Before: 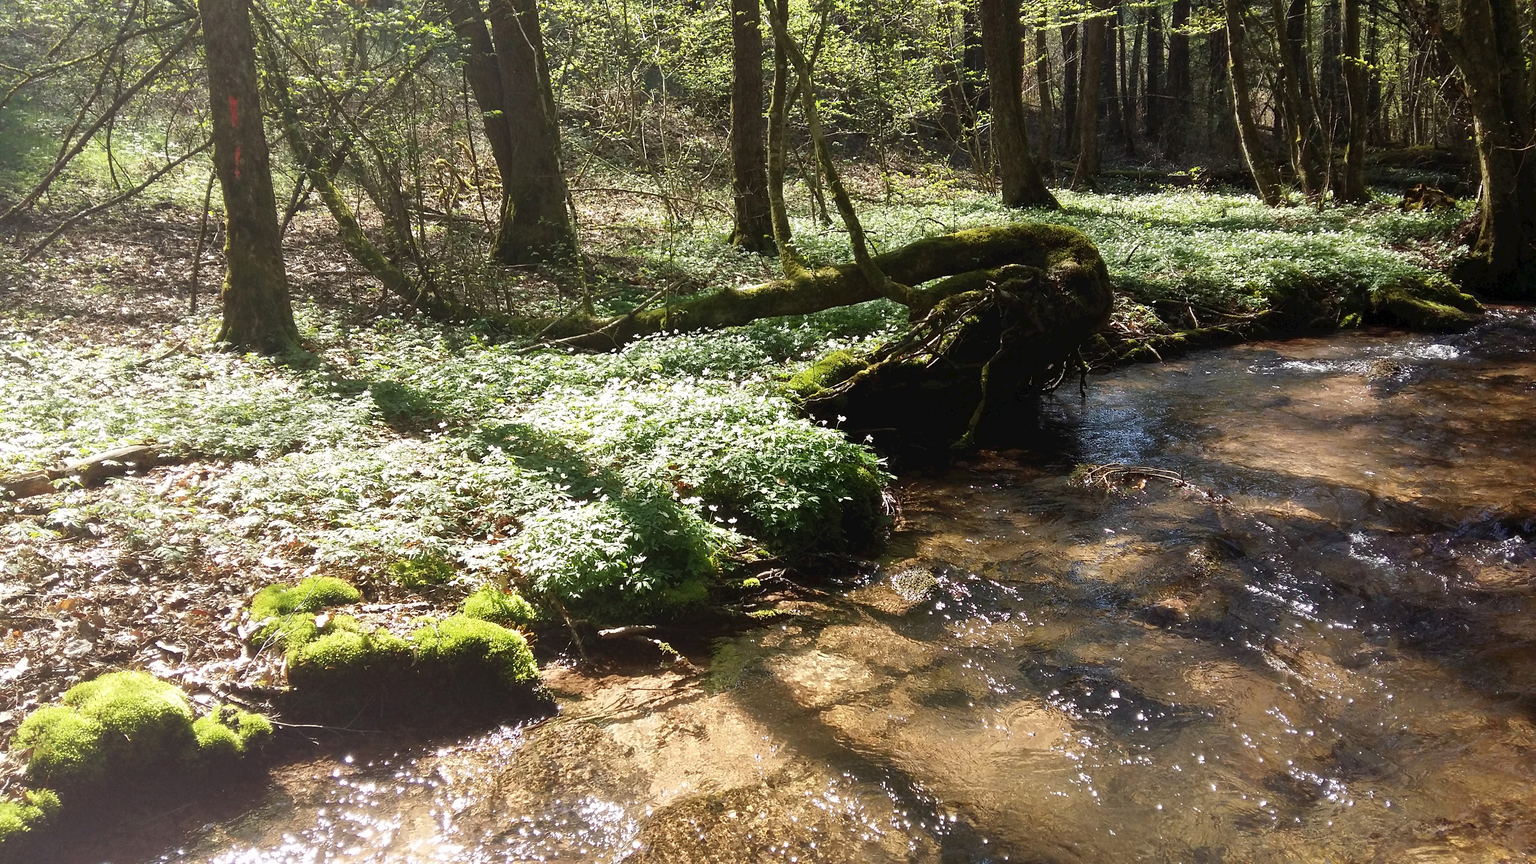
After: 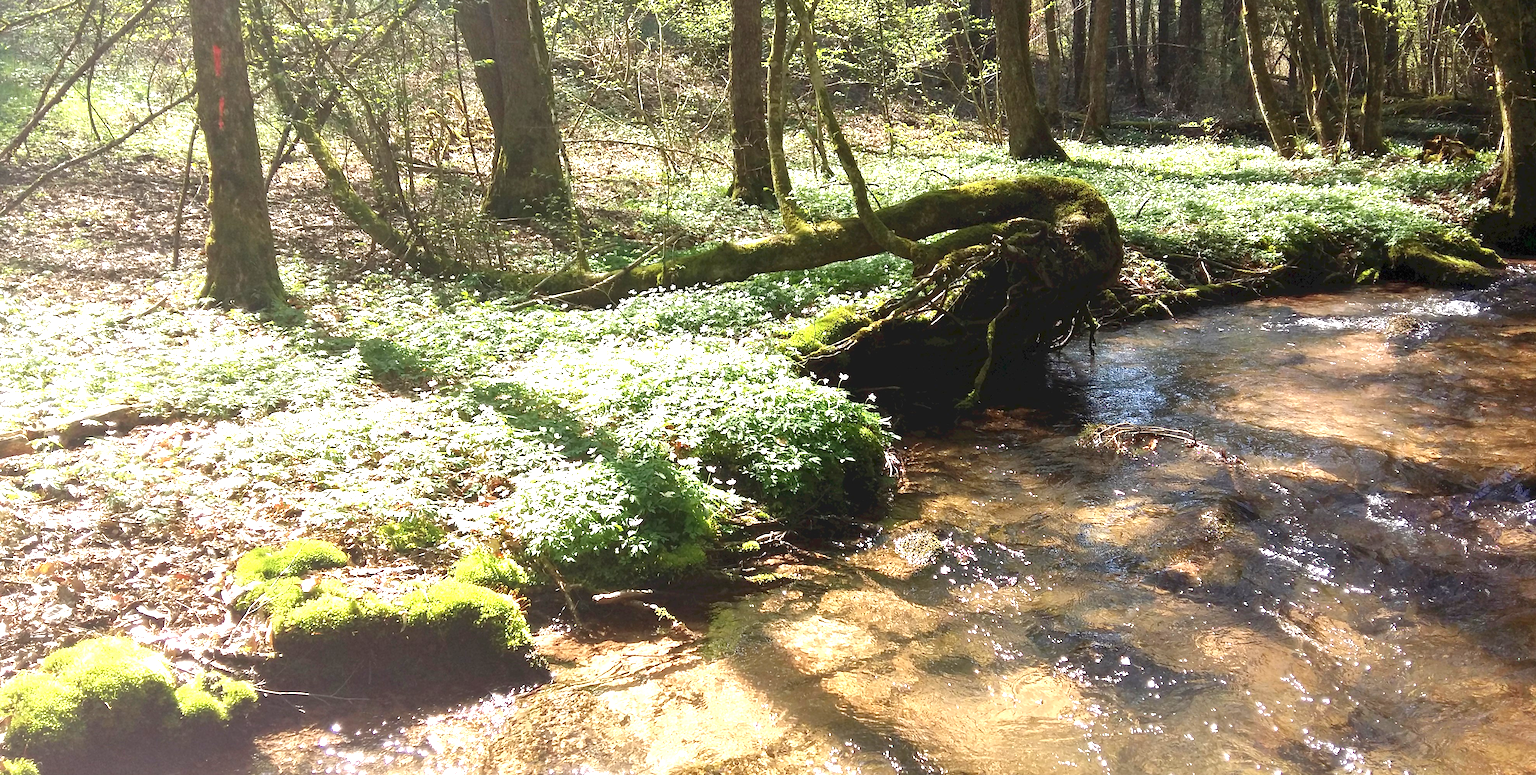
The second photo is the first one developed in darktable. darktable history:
levels: levels [0, 0.478, 1]
exposure: black level correction 0, exposure 1 EV, compensate highlight preservation false
crop: left 1.507%, top 6.147%, right 1.379%, bottom 6.637%
